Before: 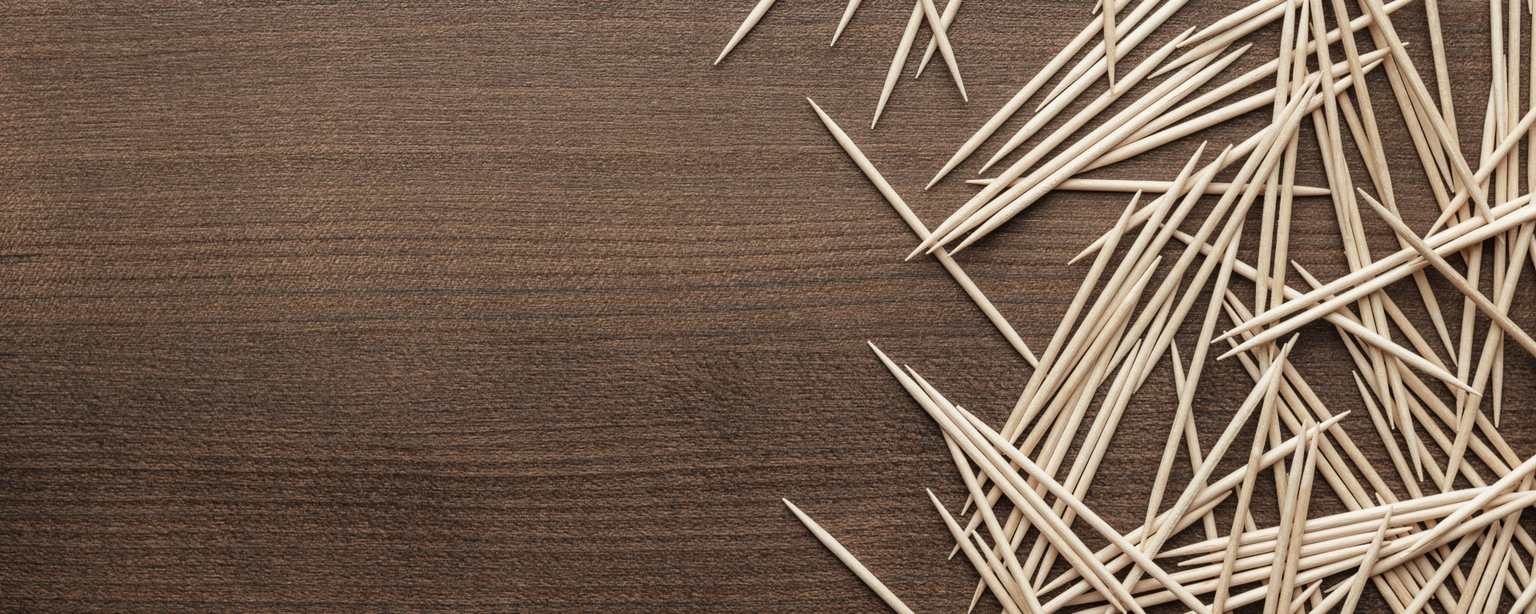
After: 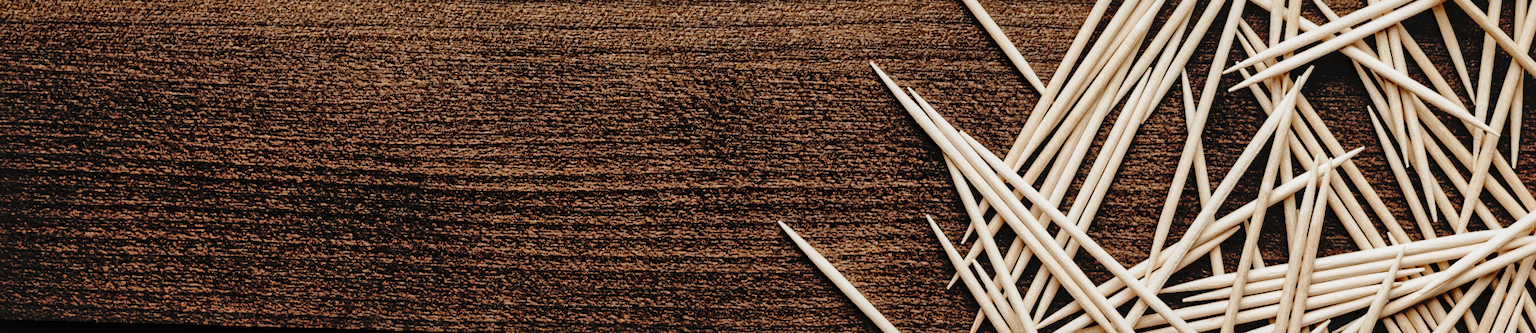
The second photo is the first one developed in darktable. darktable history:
shadows and highlights: on, module defaults
contrast brightness saturation: contrast 0.07
local contrast: mode bilateral grid, contrast 20, coarseness 20, detail 150%, midtone range 0.2
rotate and perspective: rotation 1.57°, crop left 0.018, crop right 0.982, crop top 0.039, crop bottom 0.961
filmic rgb: black relative exposure -5 EV, hardness 2.88, contrast 1.3, highlights saturation mix -30%
crop and rotate: top 46.237%
tone curve: curves: ch0 [(0, 0) (0.003, 0.03) (0.011, 0.03) (0.025, 0.033) (0.044, 0.035) (0.069, 0.04) (0.1, 0.046) (0.136, 0.052) (0.177, 0.08) (0.224, 0.121) (0.277, 0.225) (0.335, 0.343) (0.399, 0.456) (0.468, 0.555) (0.543, 0.647) (0.623, 0.732) (0.709, 0.808) (0.801, 0.886) (0.898, 0.947) (1, 1)], preserve colors none
